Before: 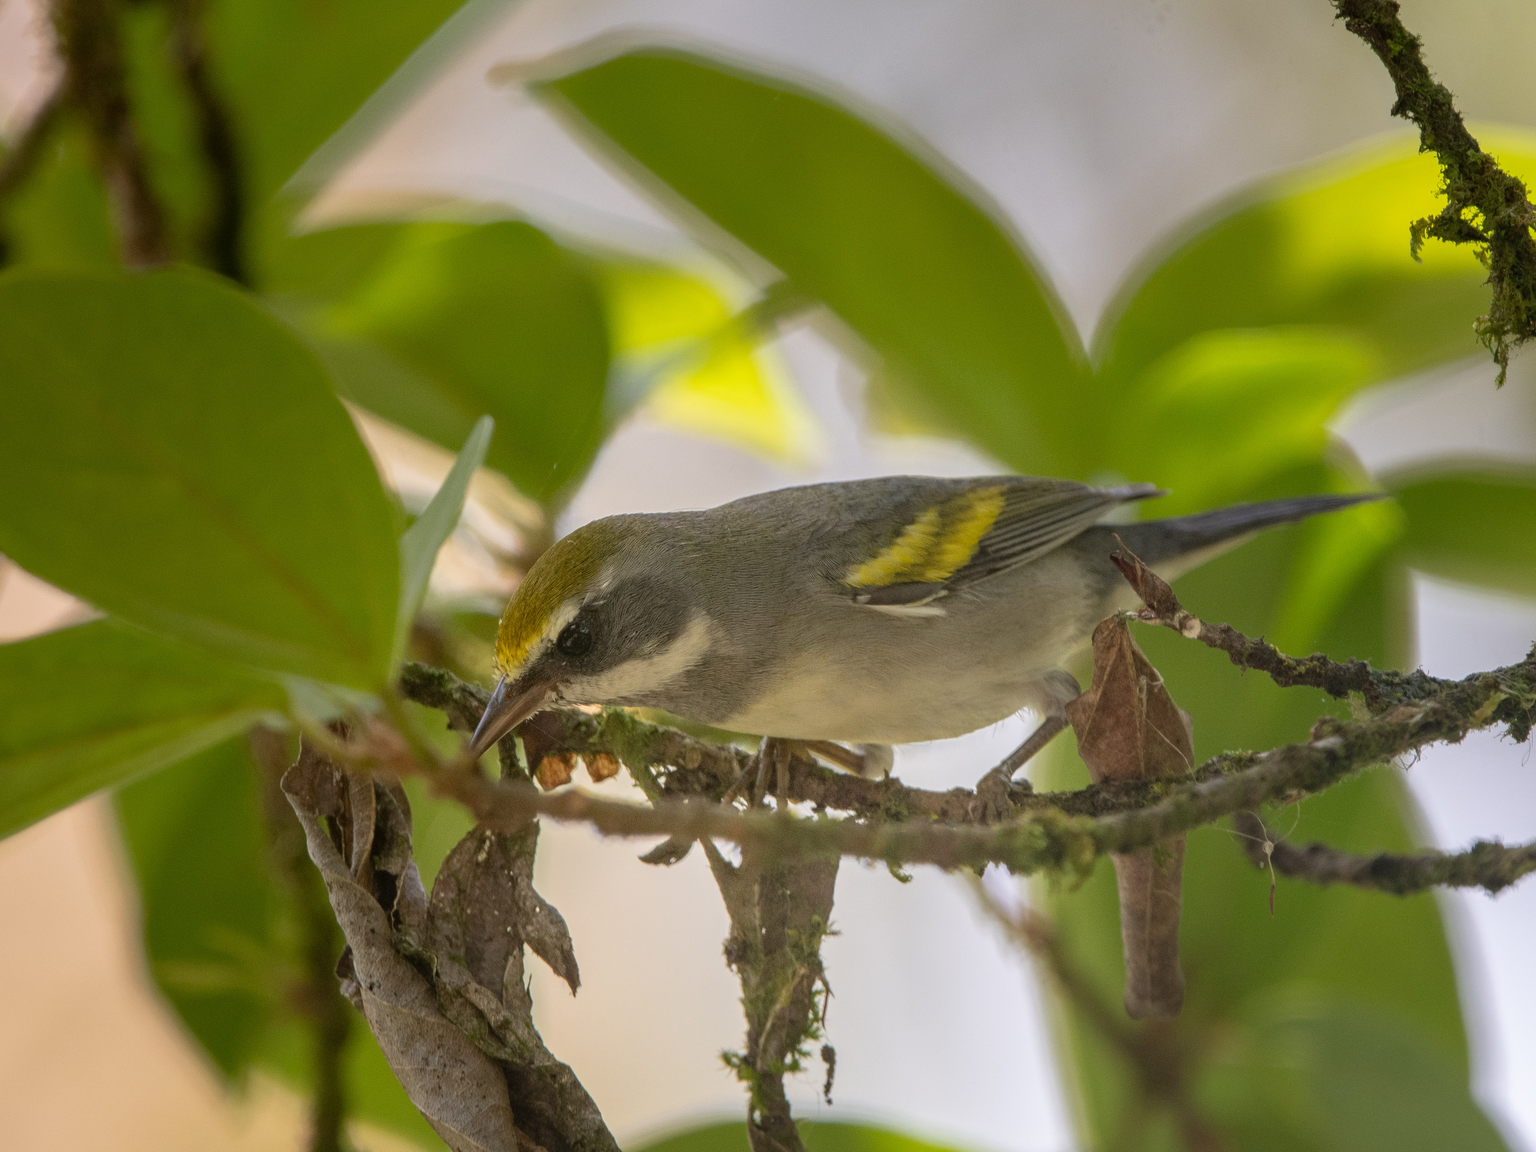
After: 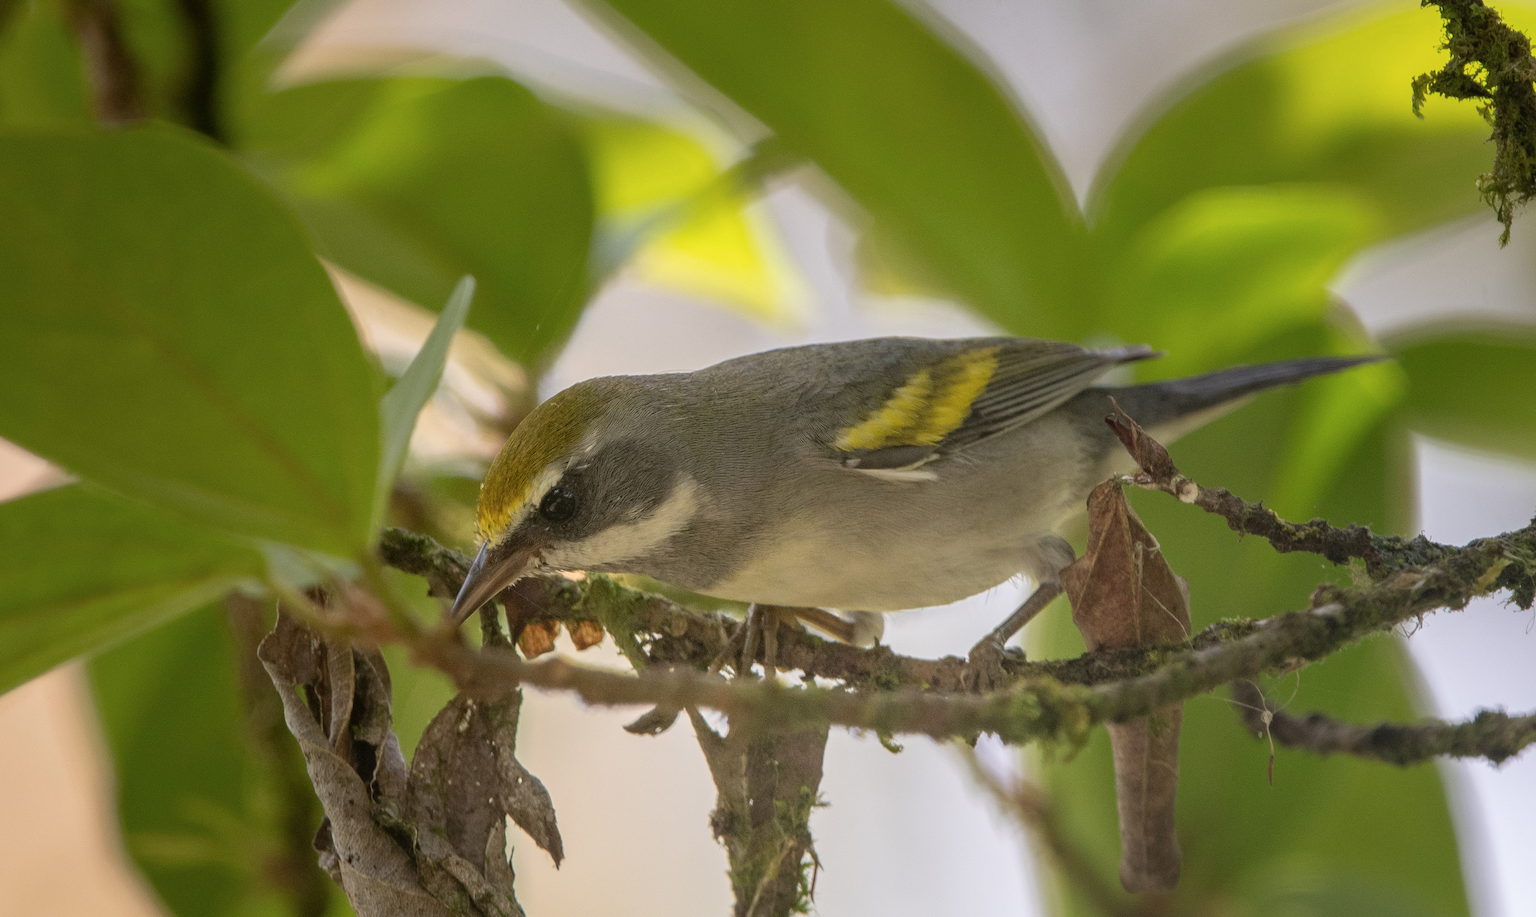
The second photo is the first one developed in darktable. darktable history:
crop and rotate: left 1.9%, top 12.745%, right 0.242%, bottom 9.339%
color balance rgb: perceptual saturation grading › global saturation -3.959%, perceptual saturation grading › shadows -2.874%, global vibrance 9.692%
